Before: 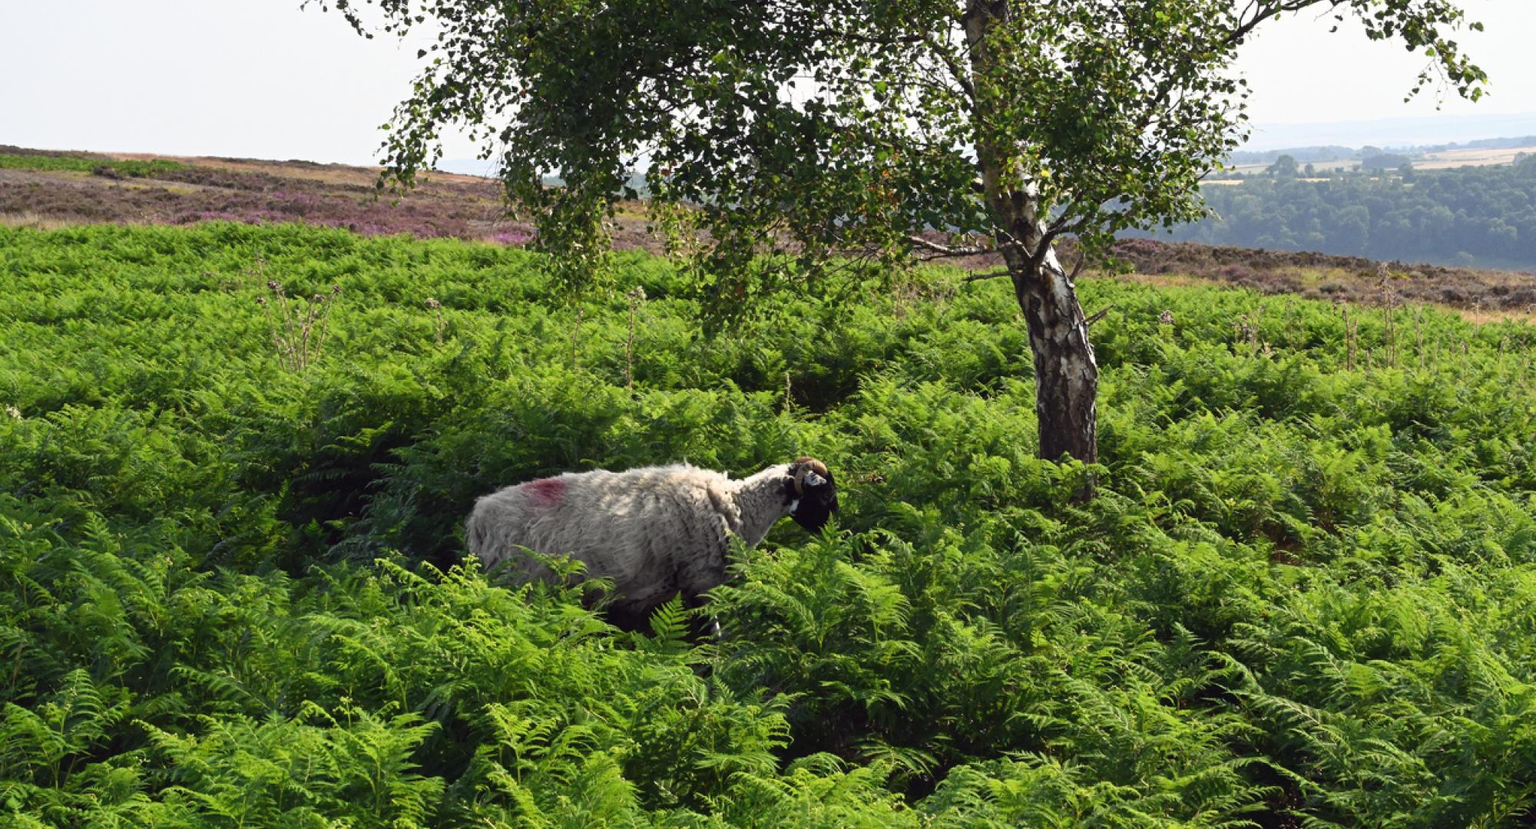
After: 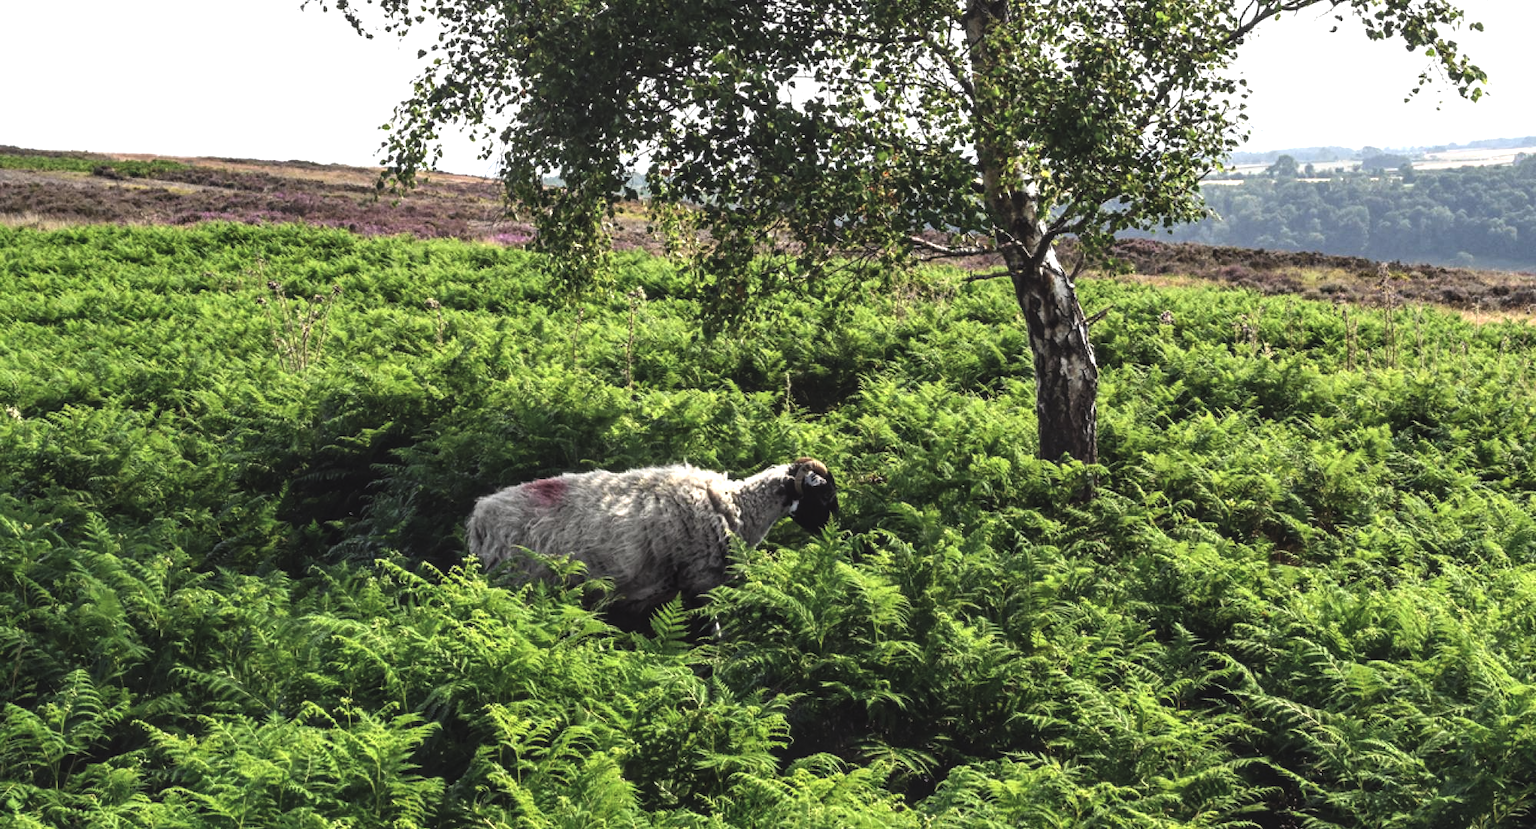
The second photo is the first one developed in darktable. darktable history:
local contrast: detail 150%
exposure: black level correction -0.023, exposure -0.032 EV, compensate highlight preservation false
levels: levels [0.062, 0.494, 0.925]
